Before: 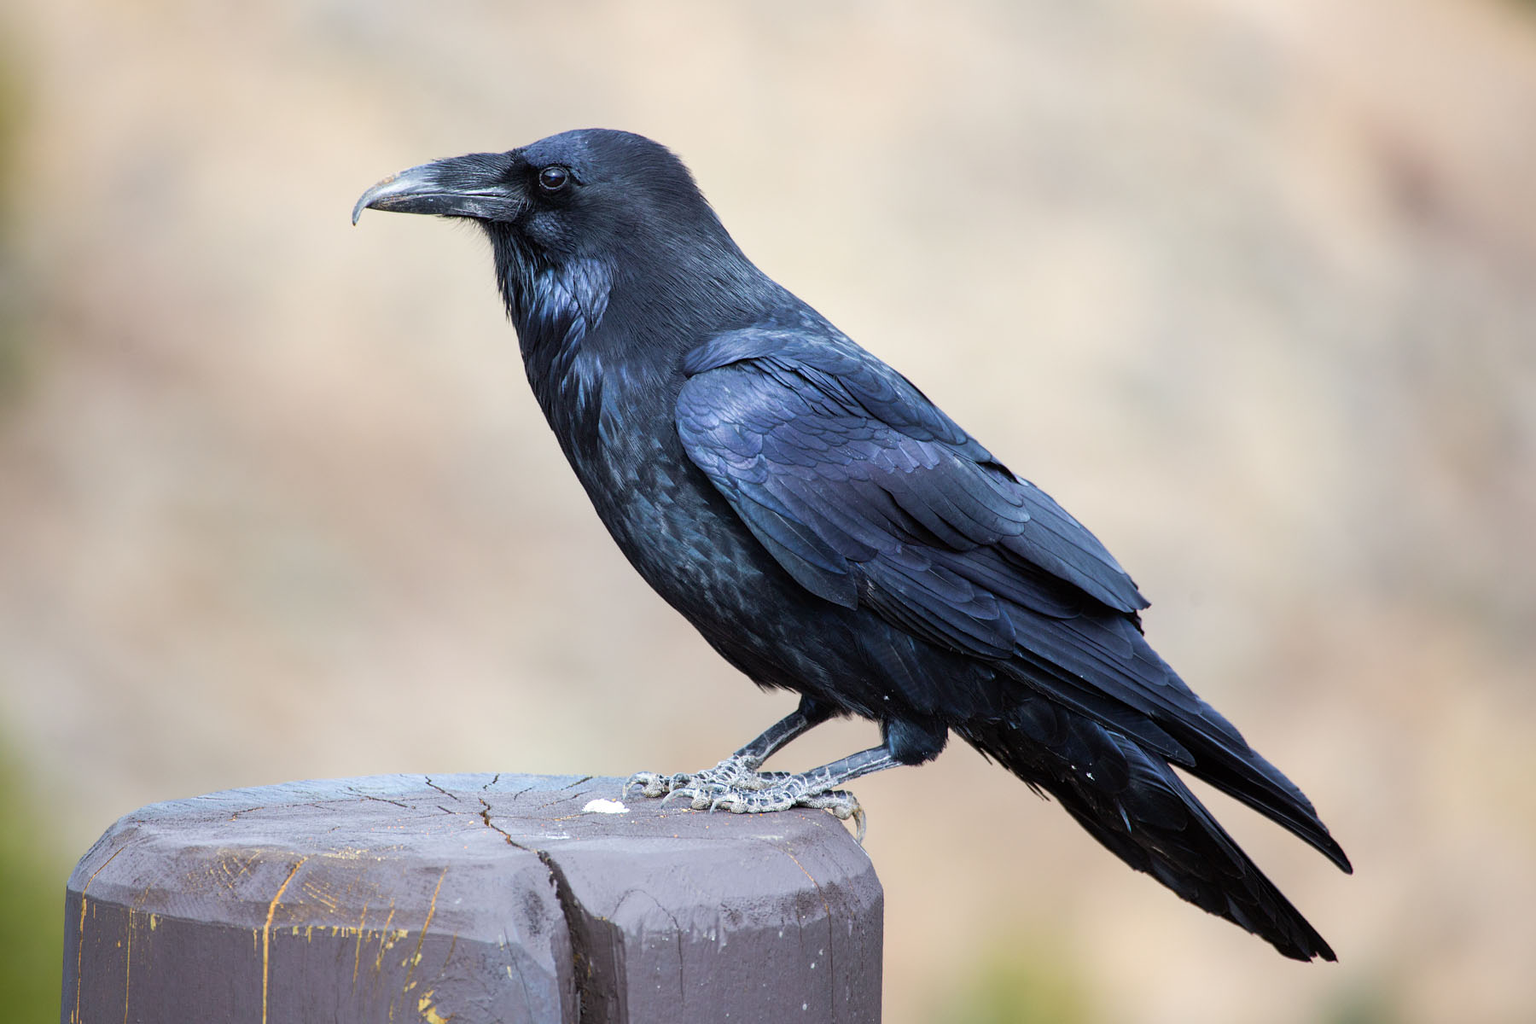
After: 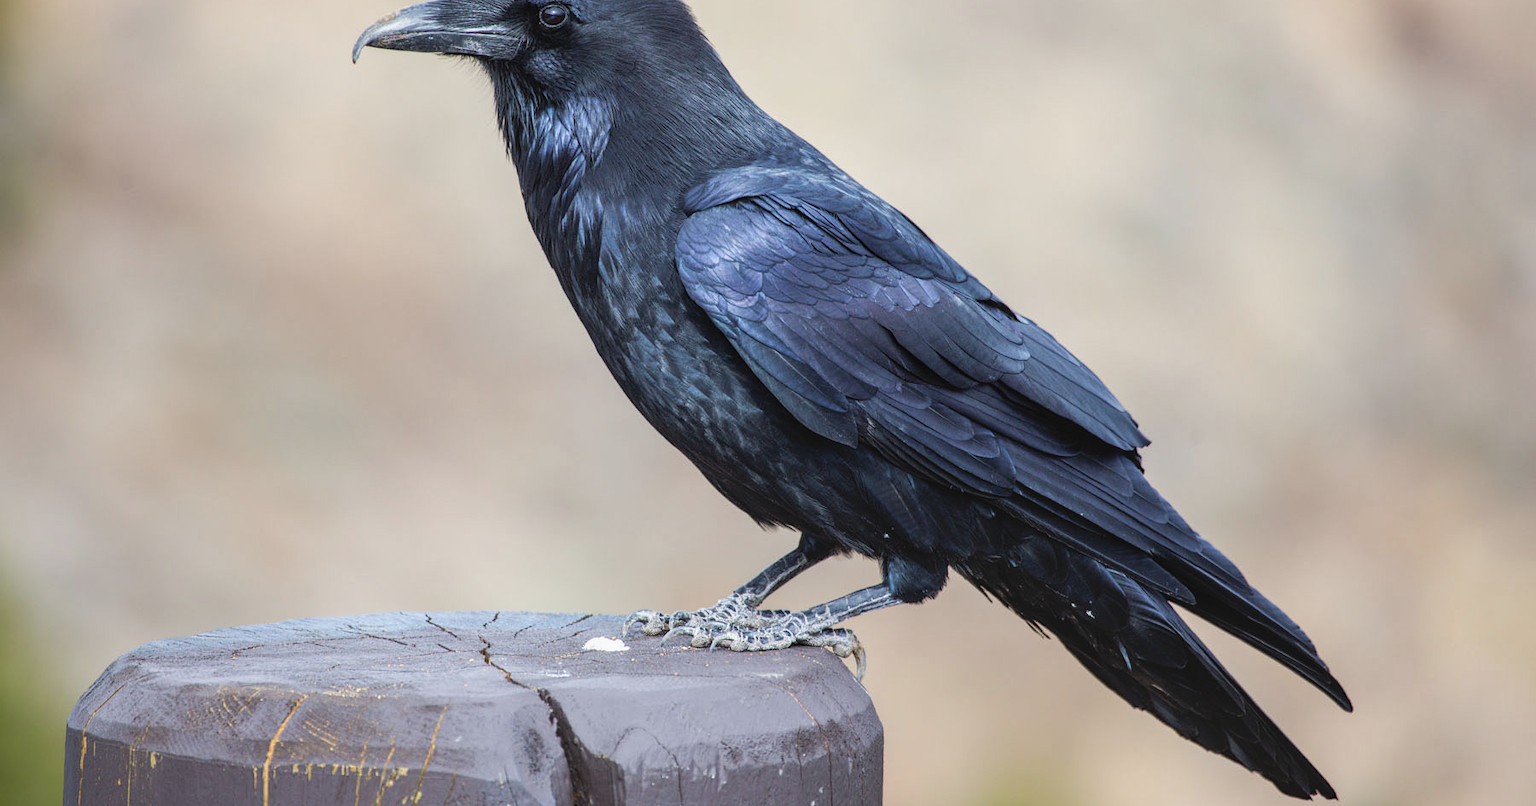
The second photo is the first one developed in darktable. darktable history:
crop and rotate: top 15.865%, bottom 5.319%
contrast brightness saturation: contrast -0.101, saturation -0.096
local contrast: on, module defaults
